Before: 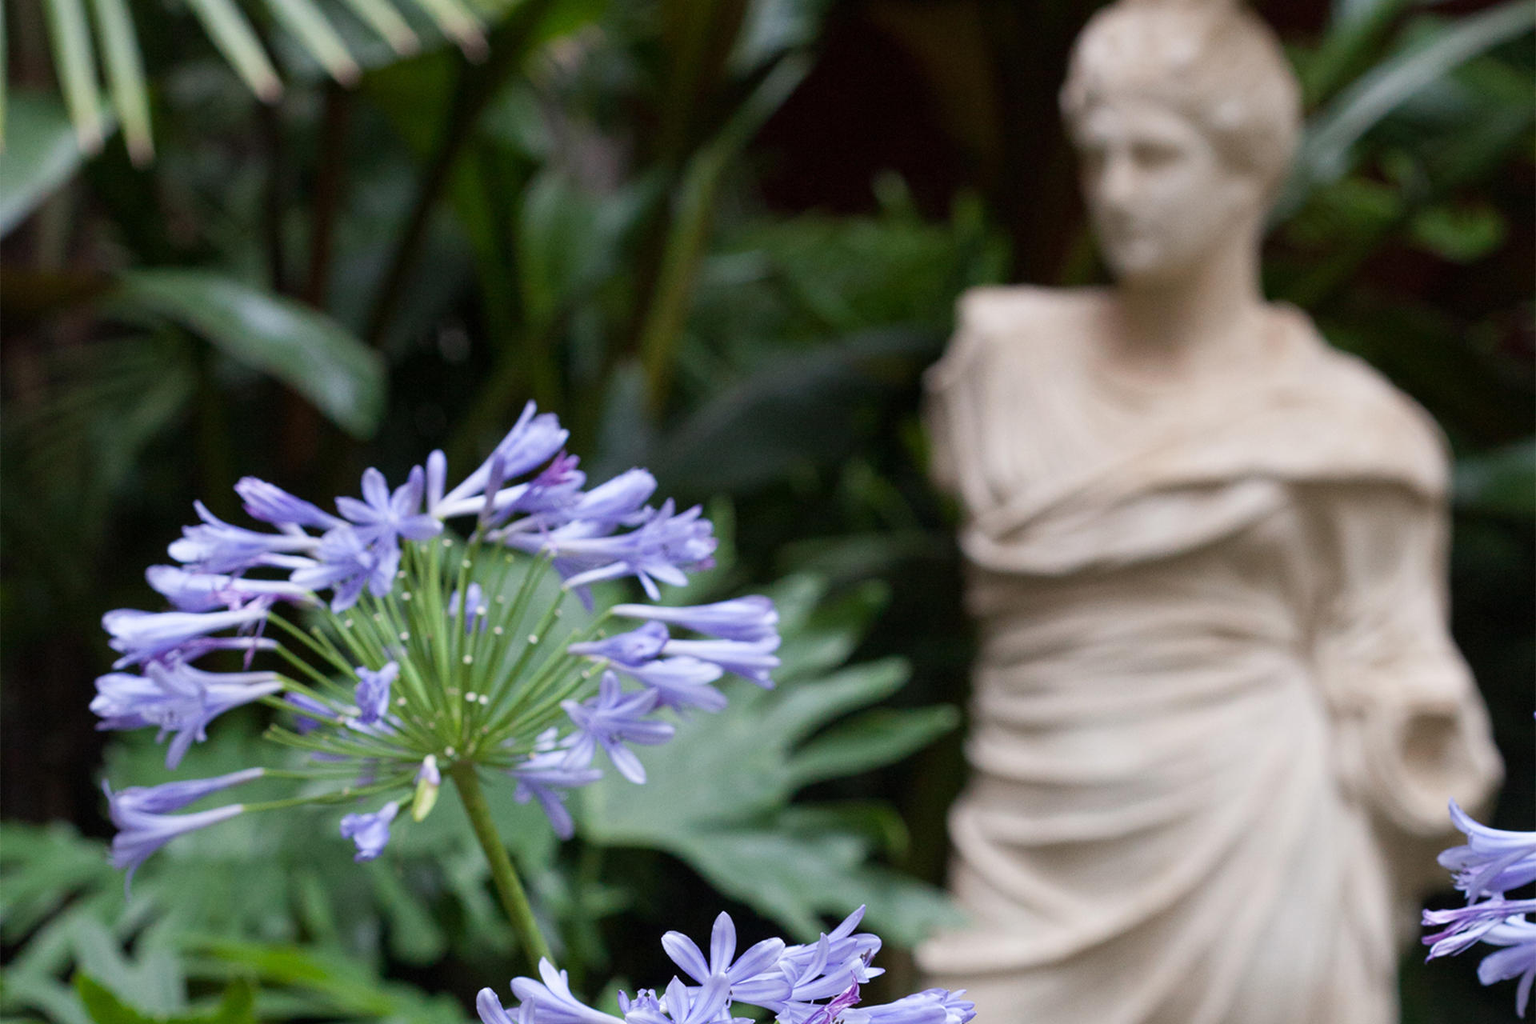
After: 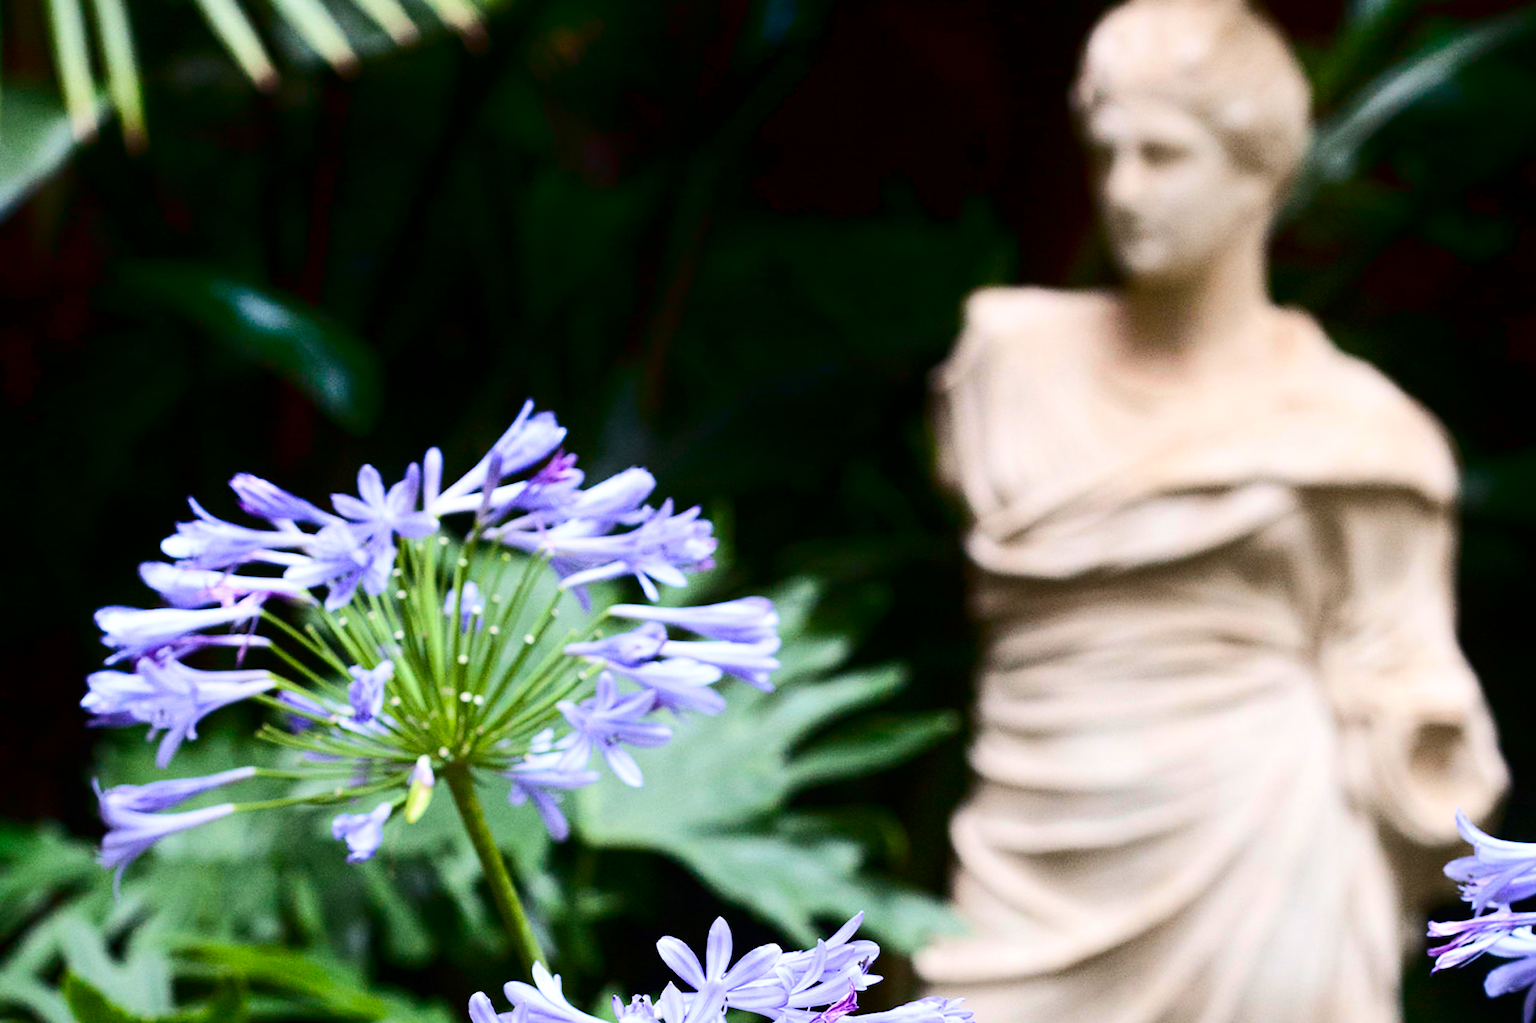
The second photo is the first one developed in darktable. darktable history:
contrast brightness saturation: contrast 0.28
shadows and highlights: shadows -88.03, highlights -35.45, shadows color adjustment 99.15%, highlights color adjustment 0%, soften with gaussian
color balance rgb: perceptual saturation grading › global saturation 25%, perceptual brilliance grading › mid-tones 10%, perceptual brilliance grading › shadows 15%, global vibrance 20%
tone equalizer: -8 EV -0.417 EV, -7 EV -0.389 EV, -6 EV -0.333 EV, -5 EV -0.222 EV, -3 EV 0.222 EV, -2 EV 0.333 EV, -1 EV 0.389 EV, +0 EV 0.417 EV, edges refinement/feathering 500, mask exposure compensation -1.57 EV, preserve details no
crop and rotate: angle -0.5°
